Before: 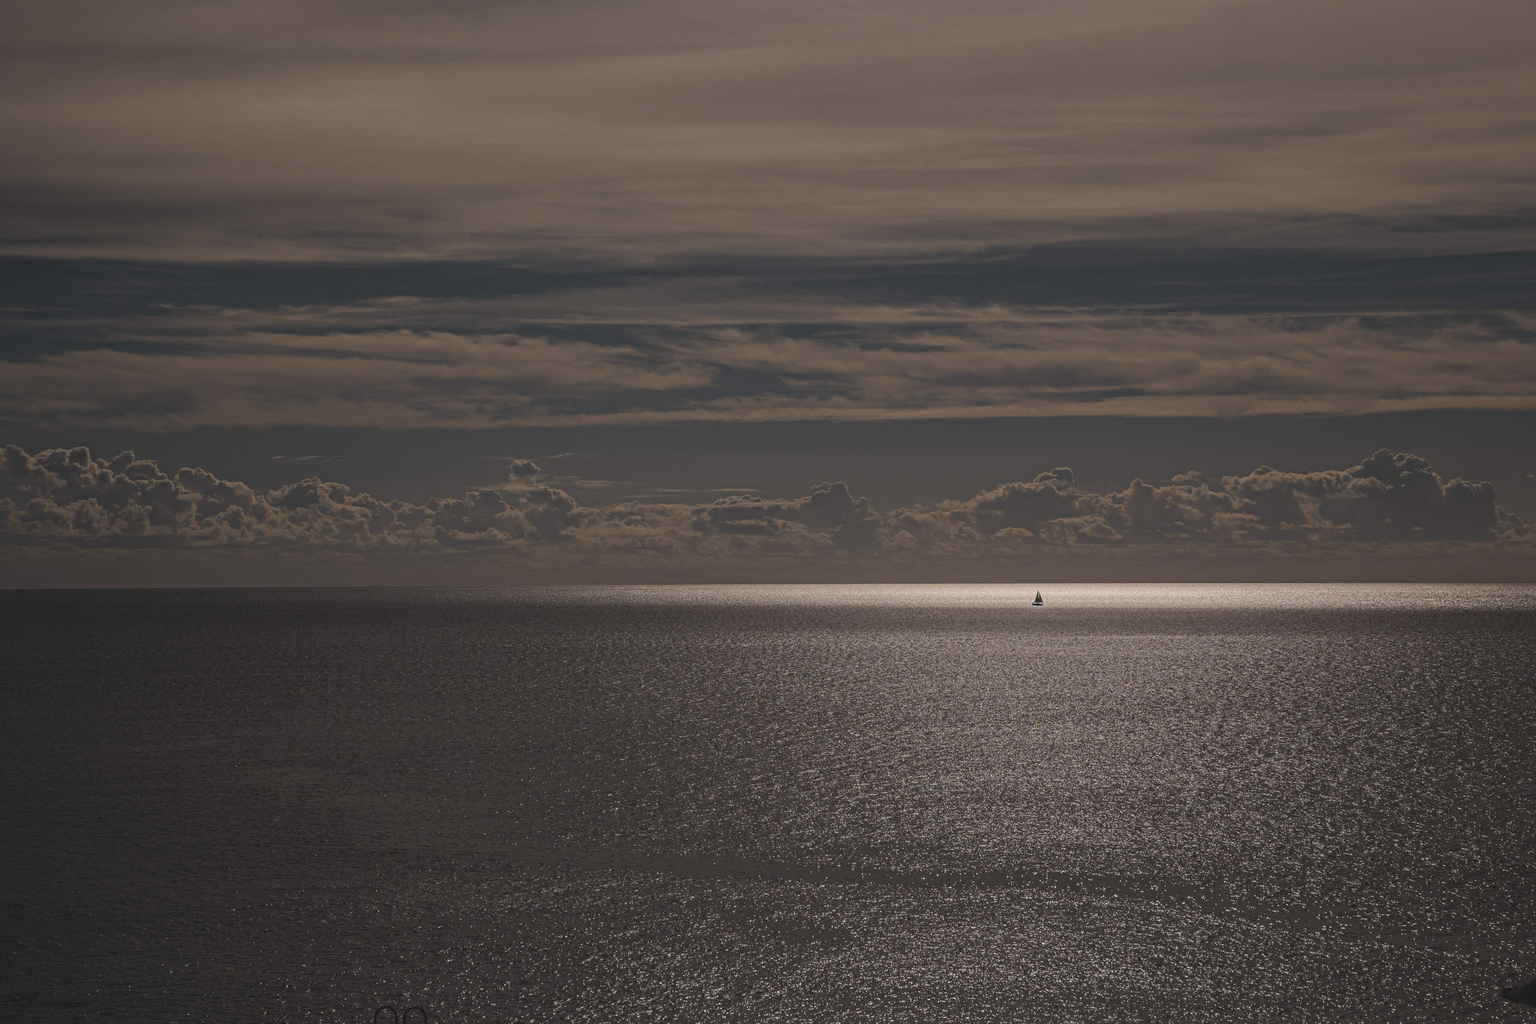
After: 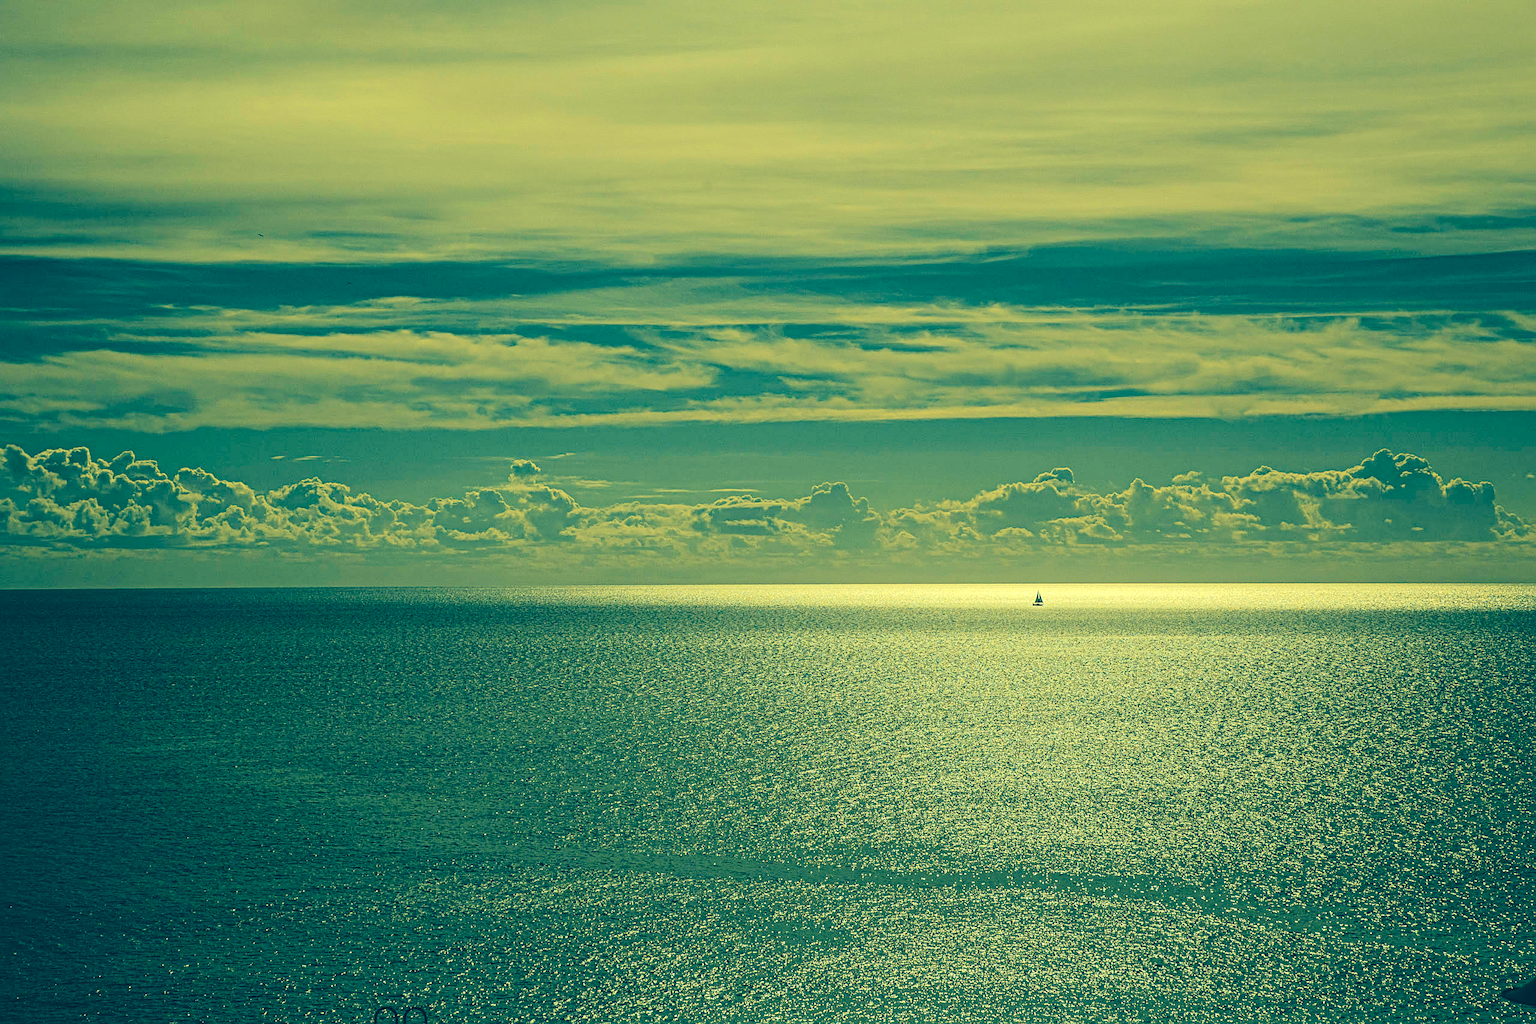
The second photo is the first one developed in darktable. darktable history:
color correction: highlights a* -15.64, highlights b* 39.93, shadows a* -39.88, shadows b* -26.17
local contrast: on, module defaults
velvia: on, module defaults
tone equalizer: -7 EV 0.145 EV, -6 EV 0.572 EV, -5 EV 1.16 EV, -4 EV 1.35 EV, -3 EV 1.15 EV, -2 EV 0.6 EV, -1 EV 0.151 EV, edges refinement/feathering 500, mask exposure compensation -1.57 EV, preserve details no
exposure: black level correction 0, exposure 0.5 EV, compensate highlight preservation false
sharpen: on, module defaults
